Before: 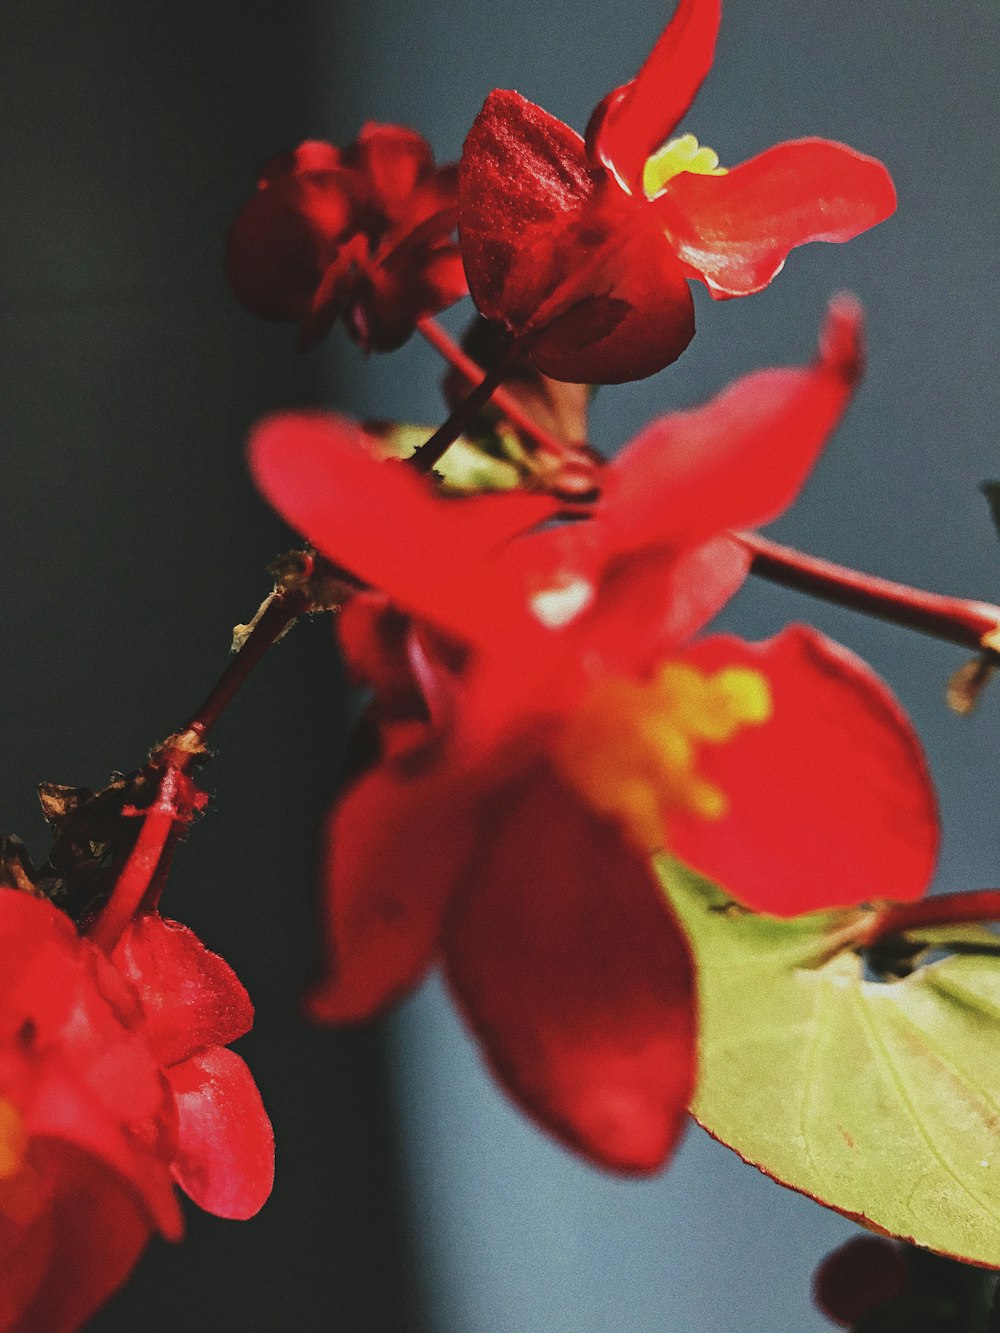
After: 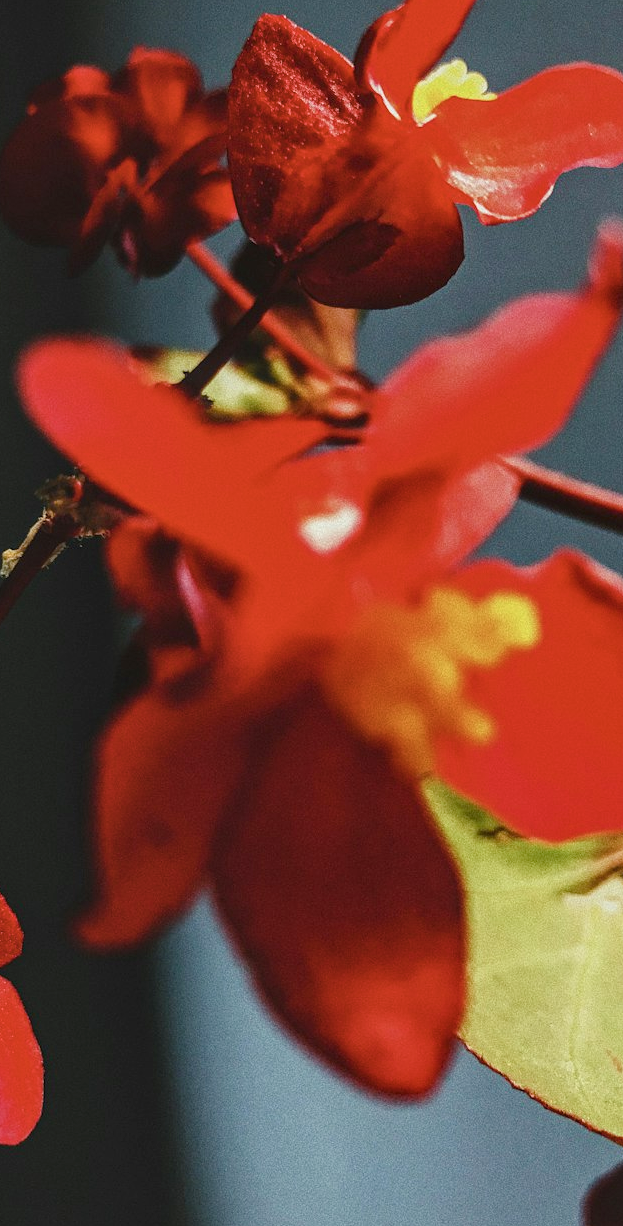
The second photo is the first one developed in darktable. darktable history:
color balance rgb: linear chroma grading › shadows 31.796%, linear chroma grading › global chroma -2.26%, linear chroma grading › mid-tones 3.783%, perceptual saturation grading › global saturation 1.628%, perceptual saturation grading › highlights -1.788%, perceptual saturation grading › mid-tones 4.711%, perceptual saturation grading › shadows 8.081%, global vibrance 20%
local contrast: on, module defaults
contrast brightness saturation: saturation -0.166
crop and rotate: left 23.106%, top 5.643%, right 14.539%, bottom 2.337%
color correction: highlights b* -0.061, saturation 0.985
